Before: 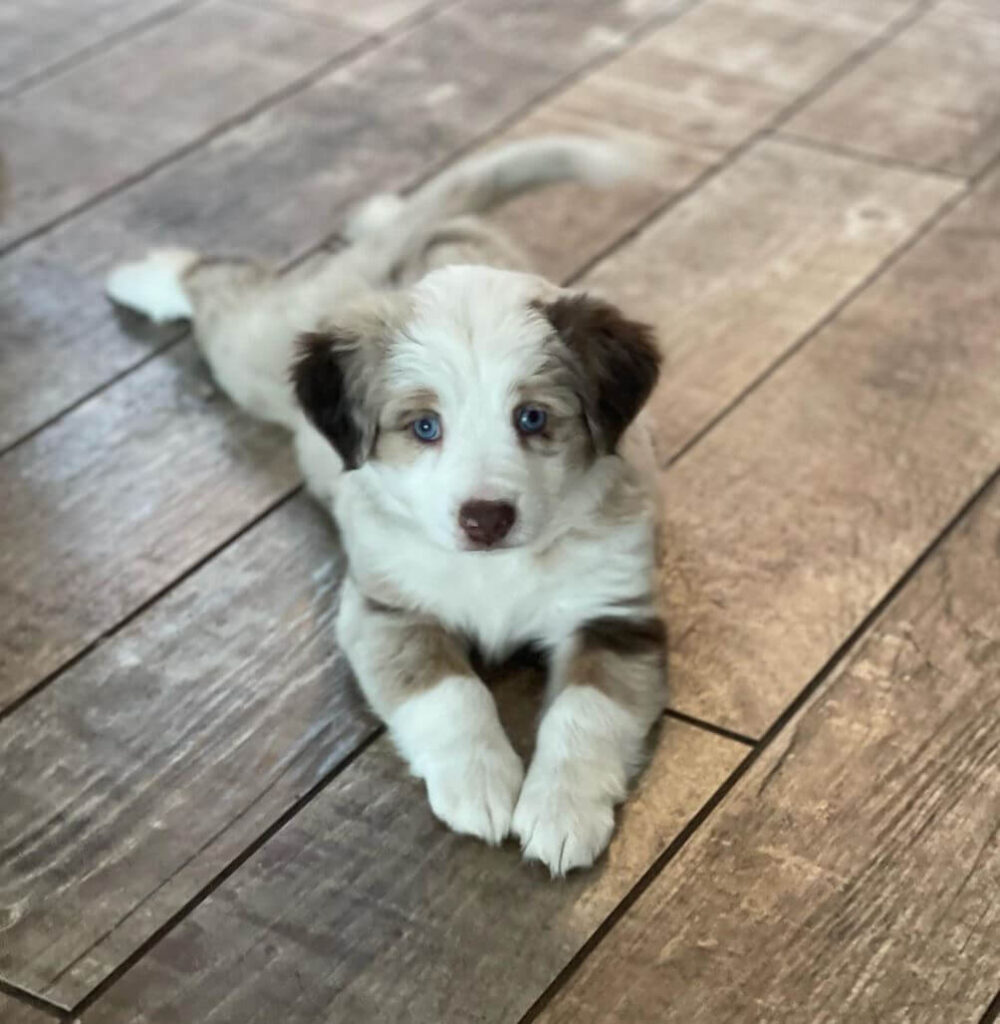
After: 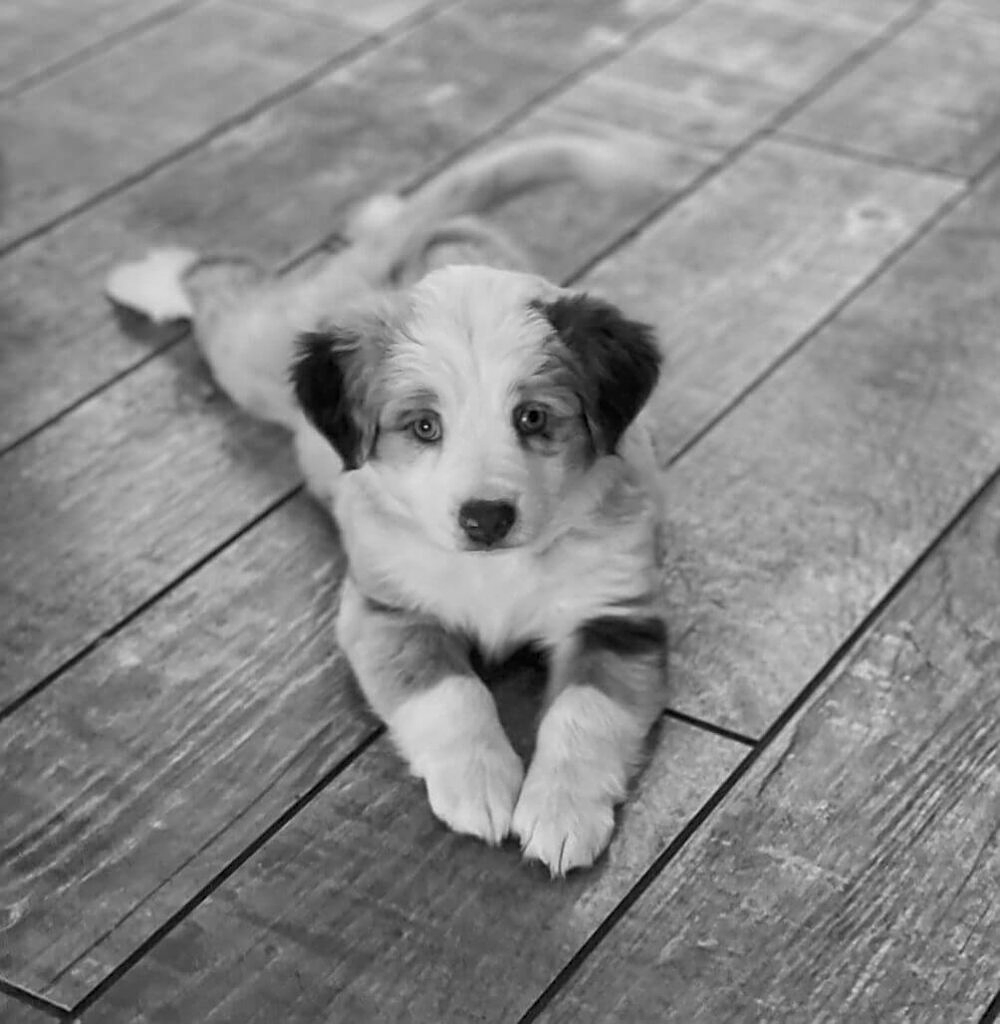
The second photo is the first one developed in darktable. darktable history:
sharpen: on, module defaults
monochrome: a 26.22, b 42.67, size 0.8
